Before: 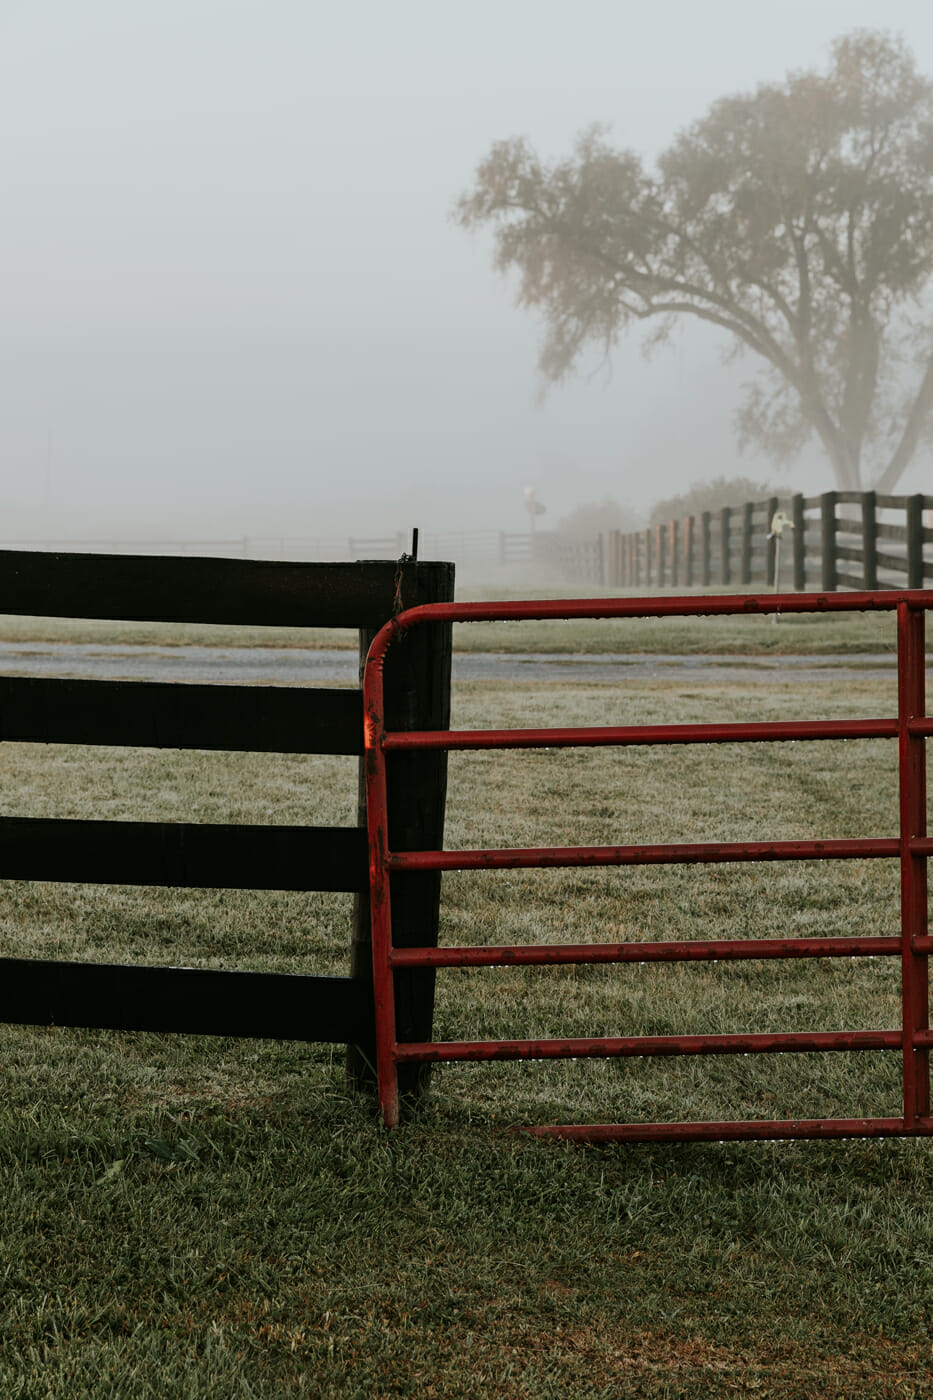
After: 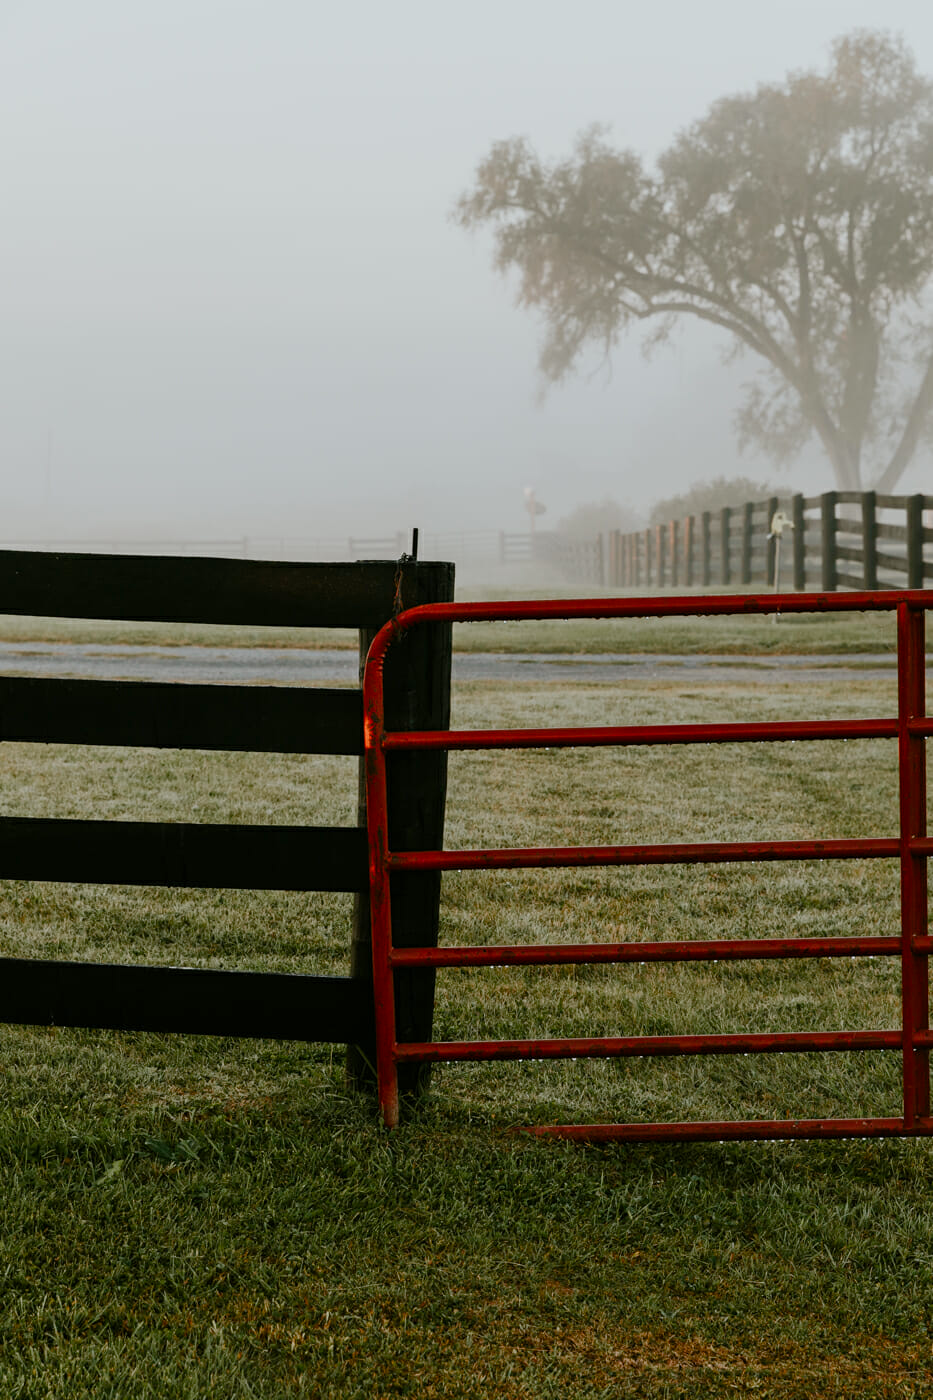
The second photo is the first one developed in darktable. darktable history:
color balance rgb "basic colorfulness: vibrant colors": perceptual saturation grading › global saturation 20%, perceptual saturation grading › highlights -25%, perceptual saturation grading › shadows 50%
